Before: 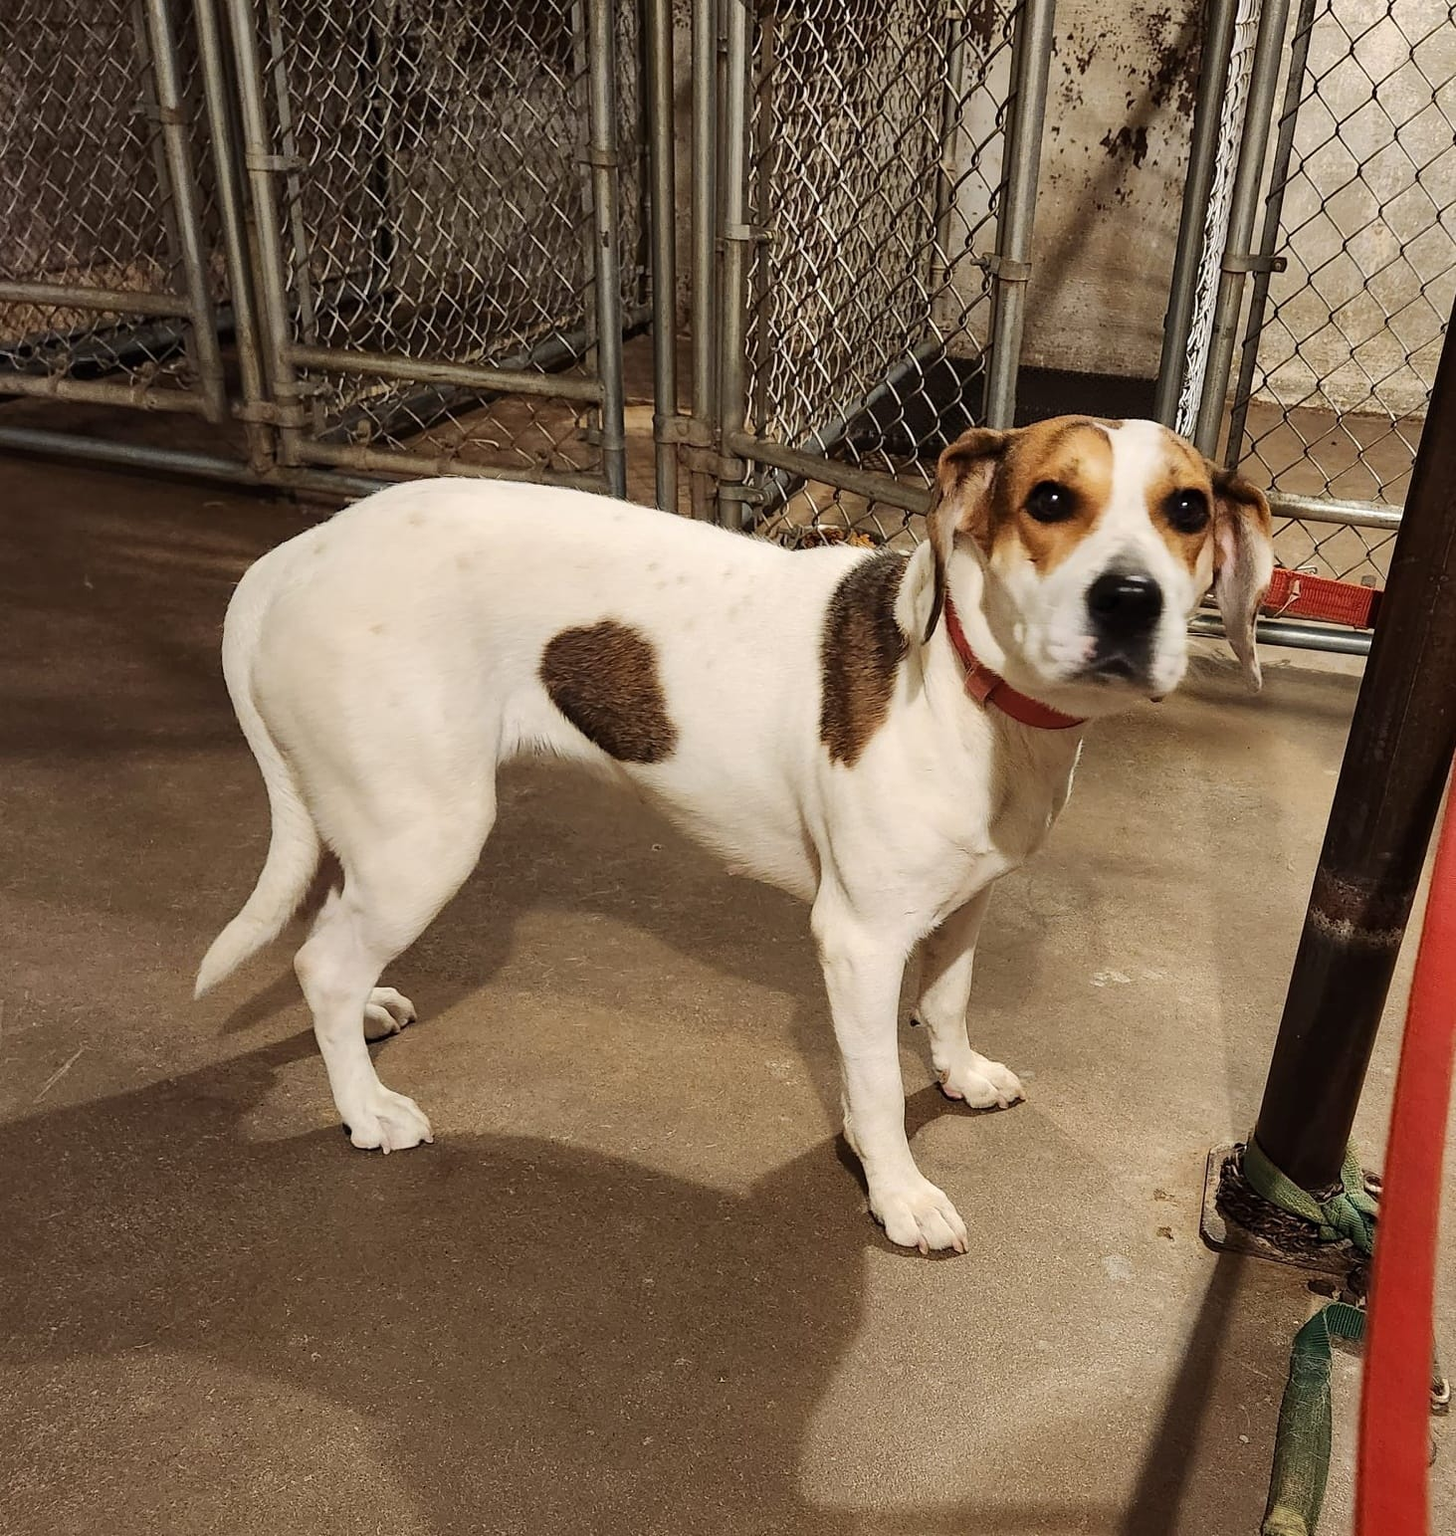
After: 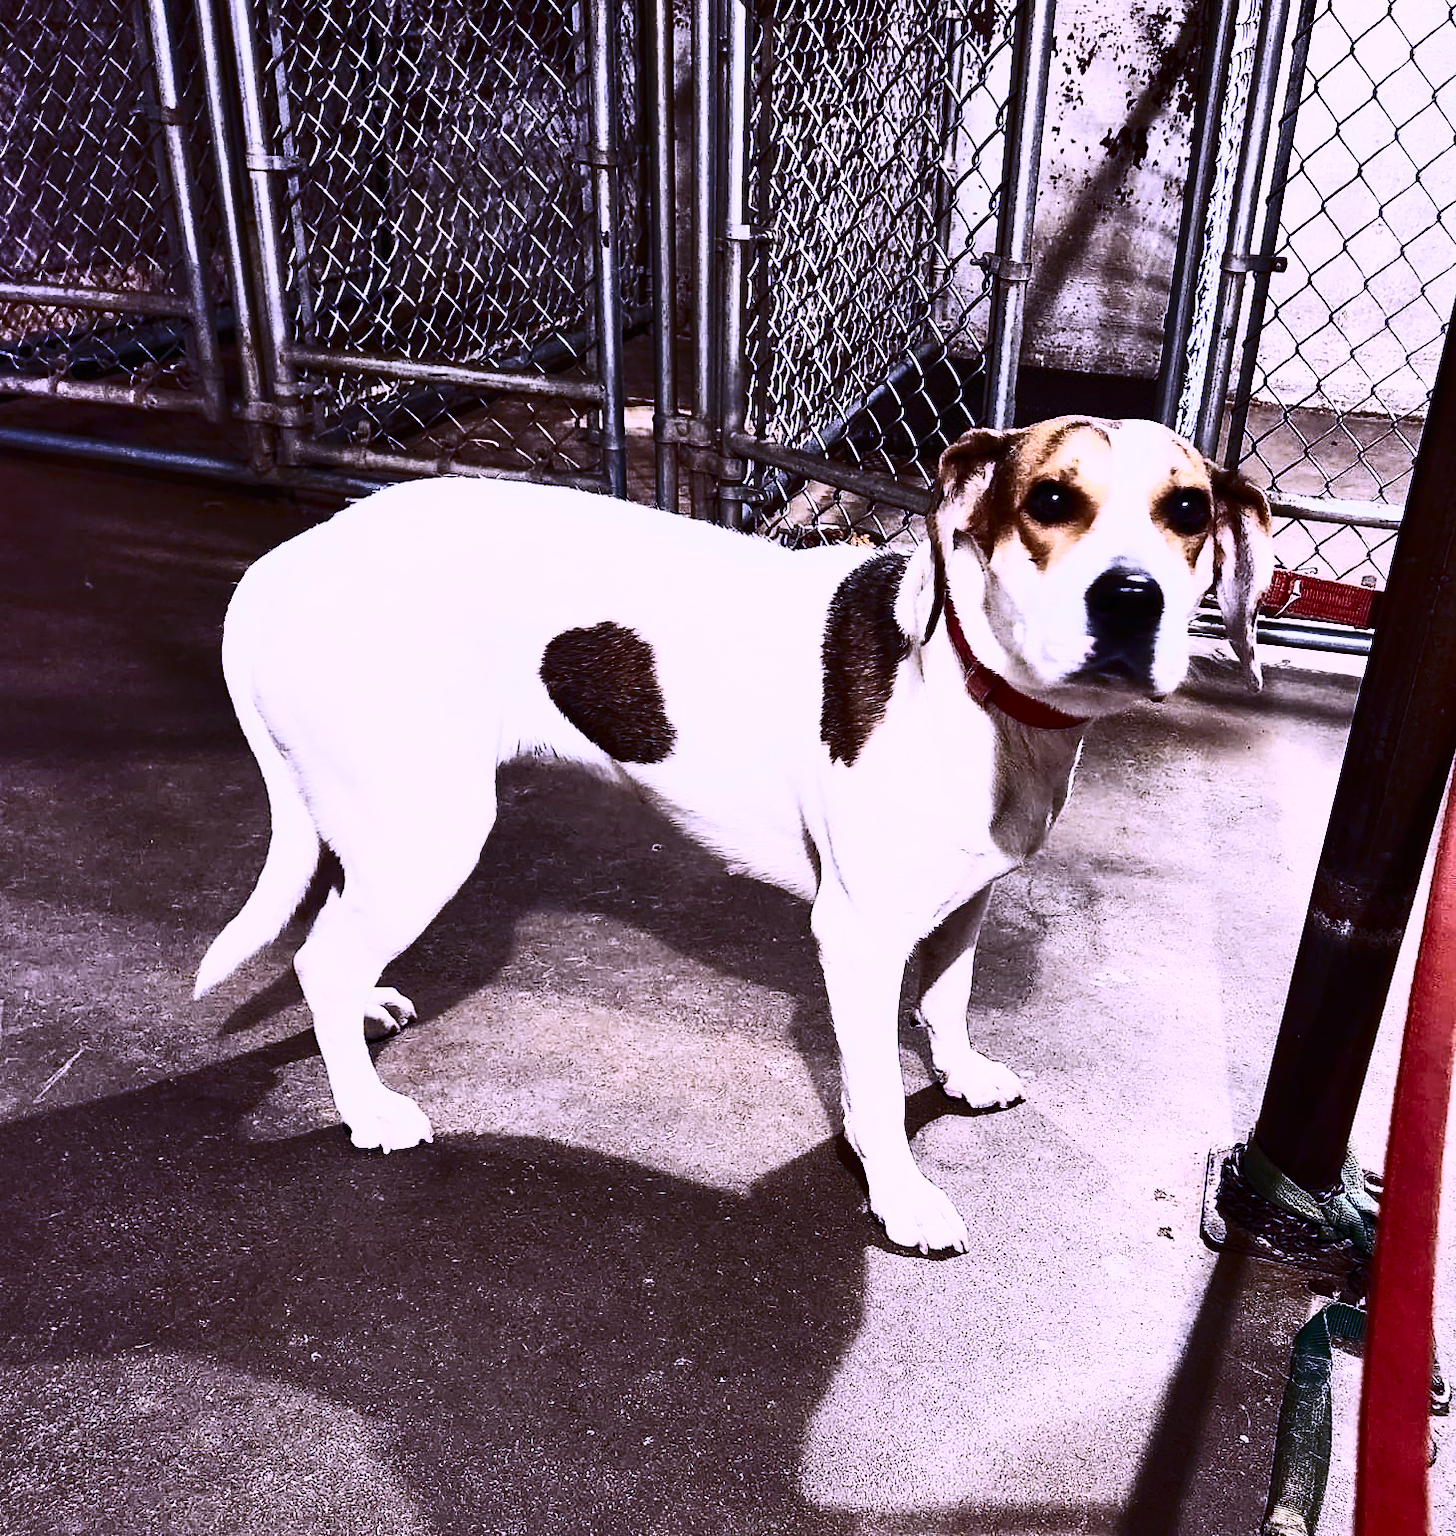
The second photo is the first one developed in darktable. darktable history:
white balance: red 0.98, blue 1.61
shadows and highlights: highlights color adjustment 0%, low approximation 0.01, soften with gaussian
contrast brightness saturation: contrast 0.93, brightness 0.2
